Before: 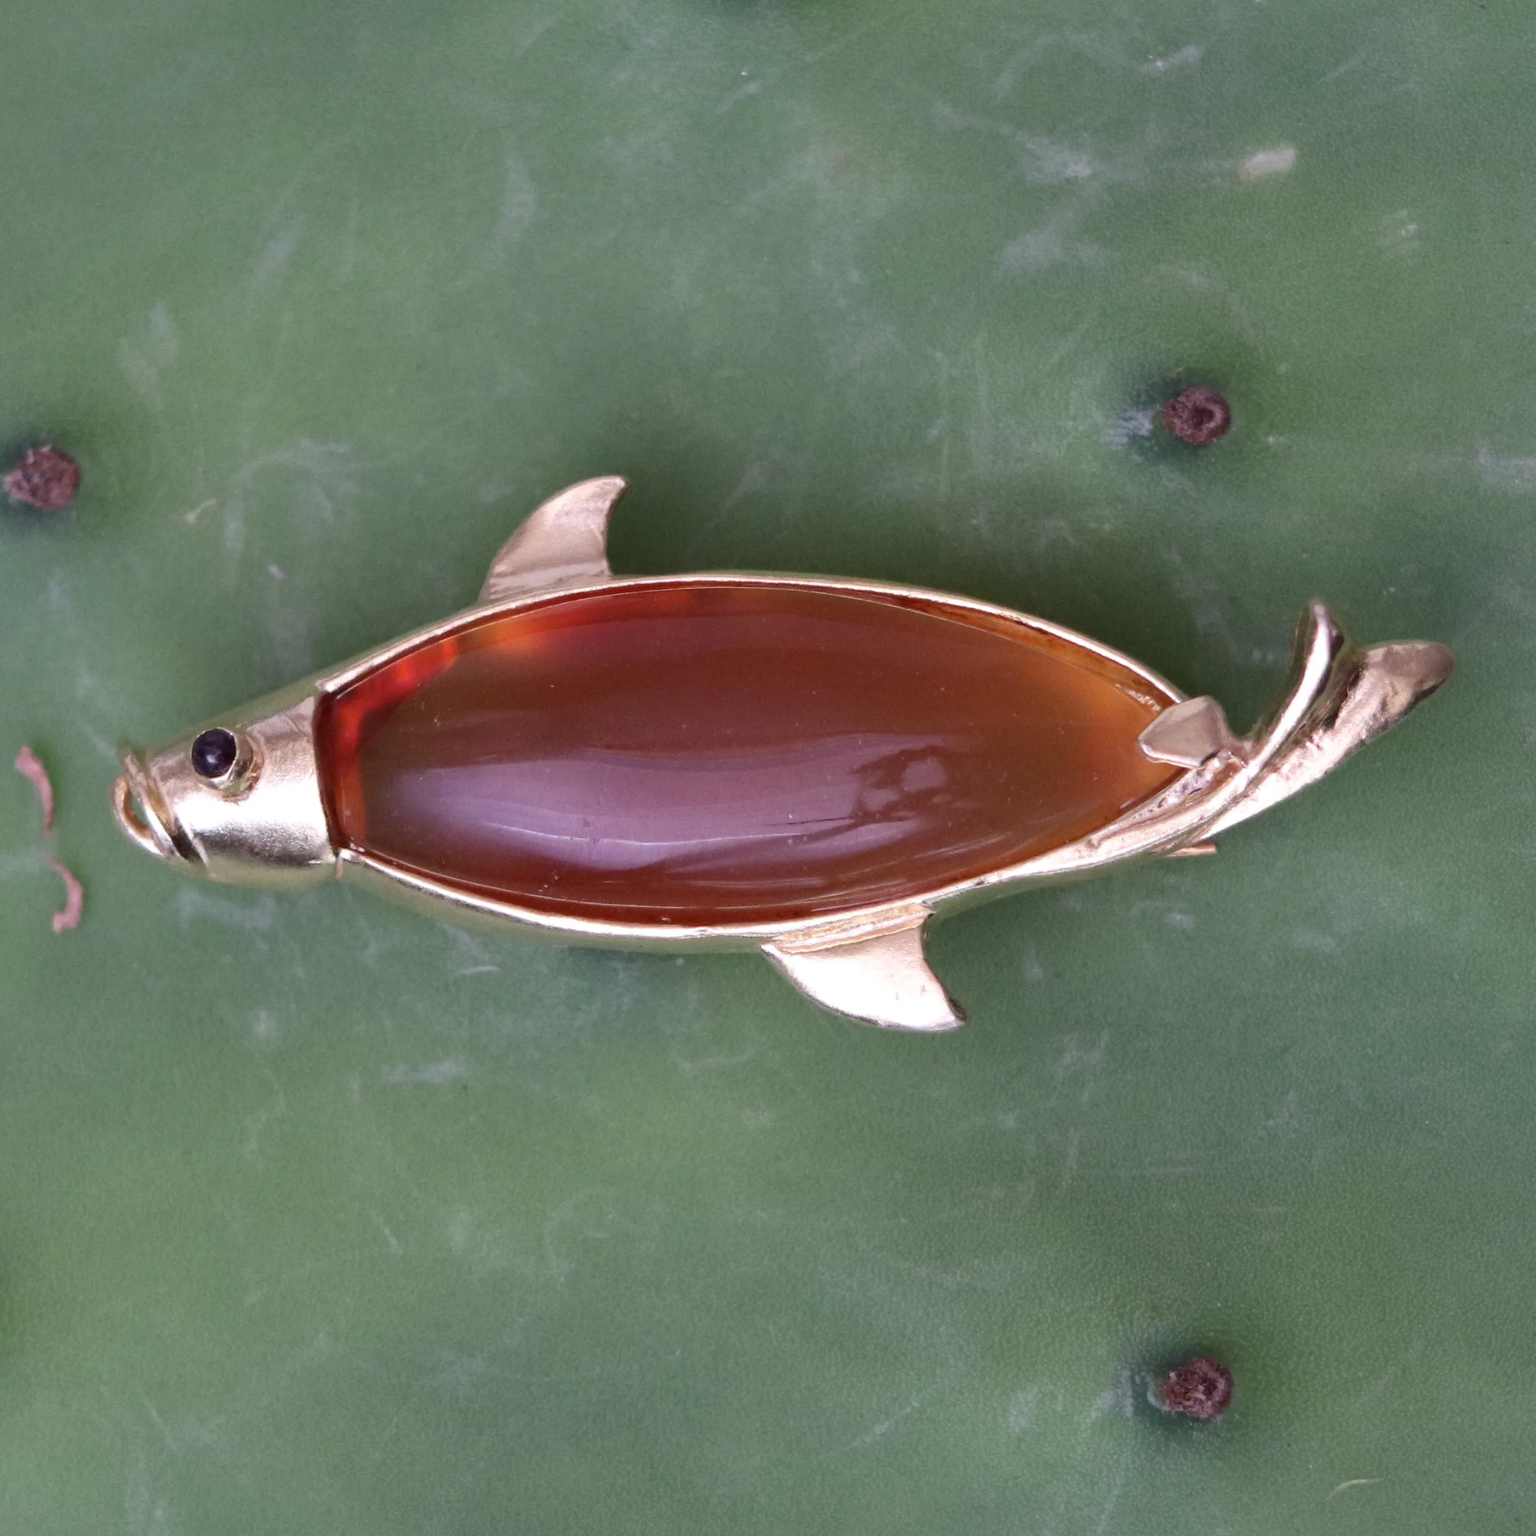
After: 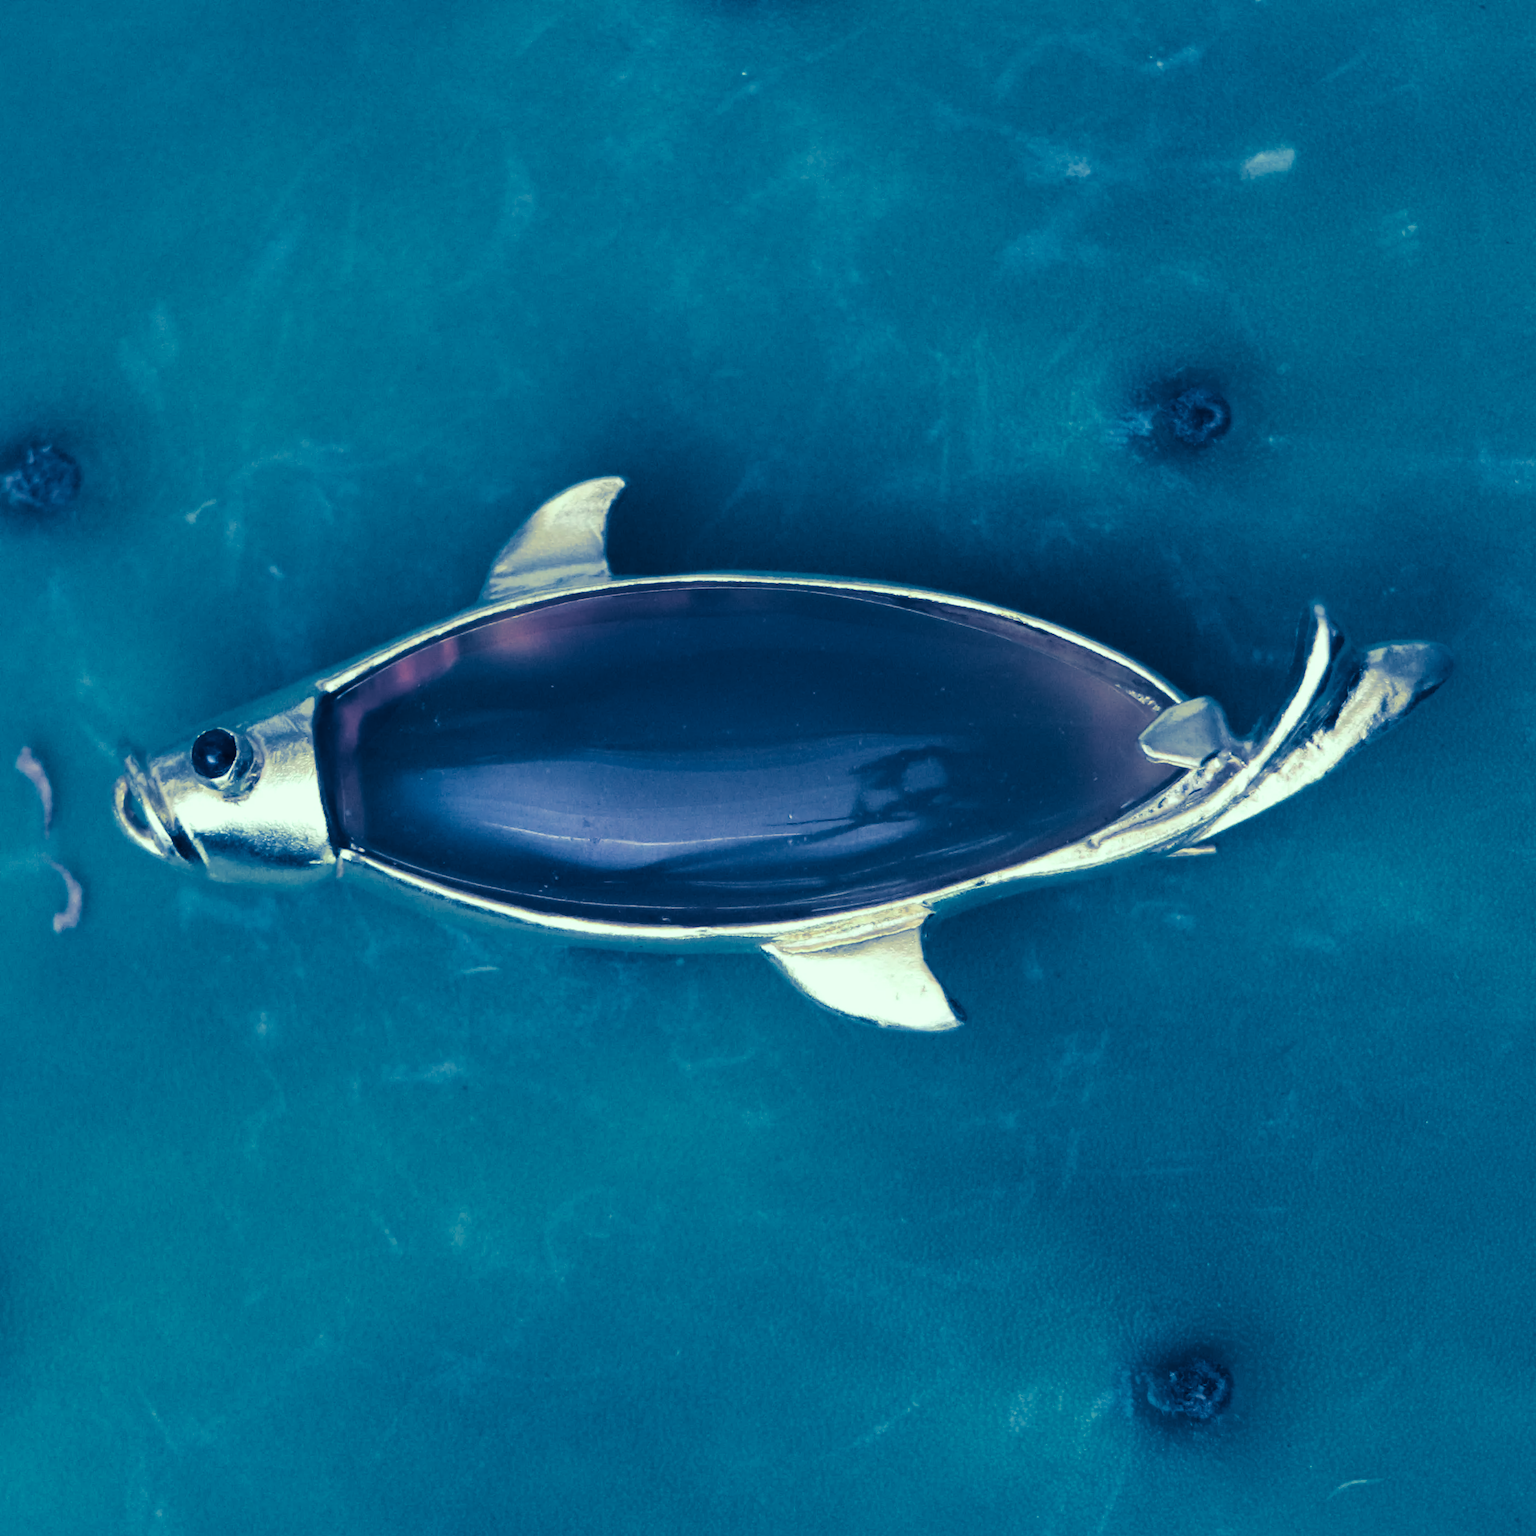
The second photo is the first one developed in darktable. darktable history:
color balance rgb: on, module defaults
split-toning: shadows › hue 226.8°, shadows › saturation 1, highlights › saturation 0, balance -61.41
color correction: highlights a* -20.08, highlights b* 9.8, shadows a* -20.4, shadows b* -10.76
